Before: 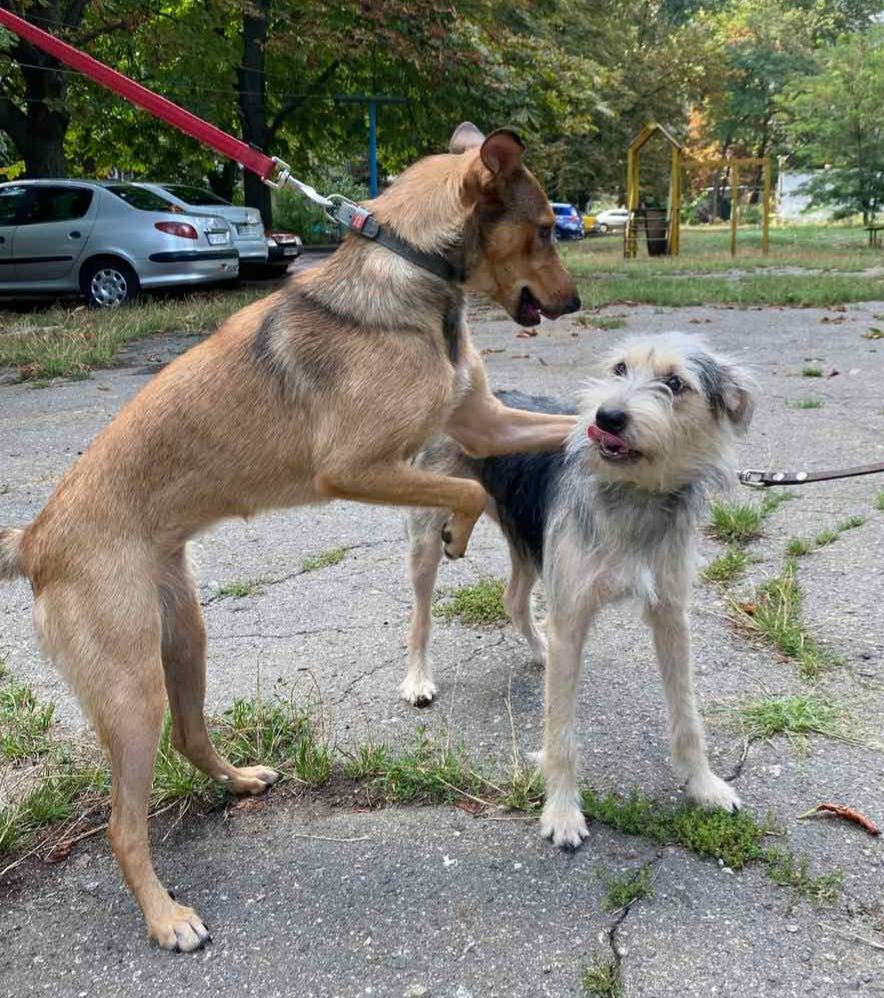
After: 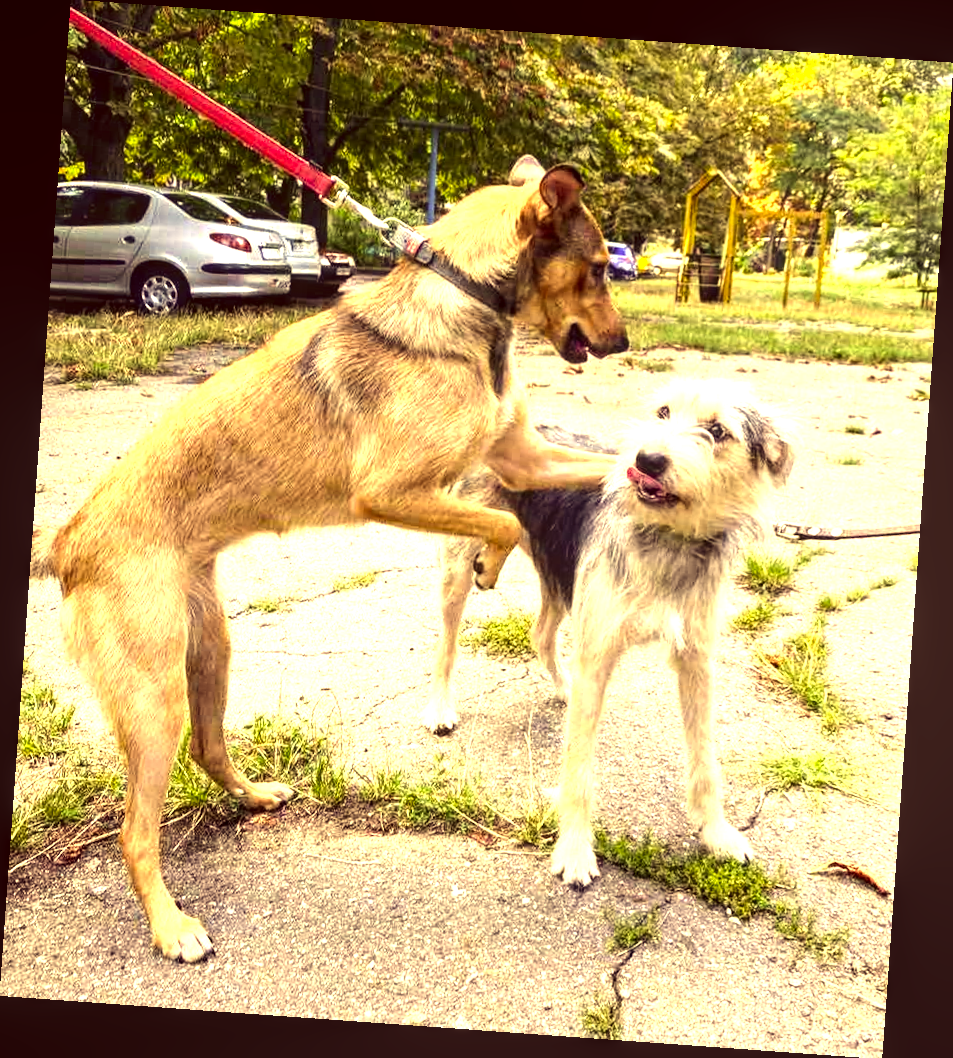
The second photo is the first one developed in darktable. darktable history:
tone equalizer: -8 EV -0.75 EV, -7 EV -0.7 EV, -6 EV -0.6 EV, -5 EV -0.4 EV, -3 EV 0.4 EV, -2 EV 0.6 EV, -1 EV 0.7 EV, +0 EV 0.75 EV, edges refinement/feathering 500, mask exposure compensation -1.57 EV, preserve details no
color correction: highlights a* 10.12, highlights b* 39.04, shadows a* 14.62, shadows b* 3.37
exposure: black level correction 0, exposure 1.1 EV, compensate exposure bias true, compensate highlight preservation false
rotate and perspective: rotation 4.1°, automatic cropping off
local contrast: on, module defaults
